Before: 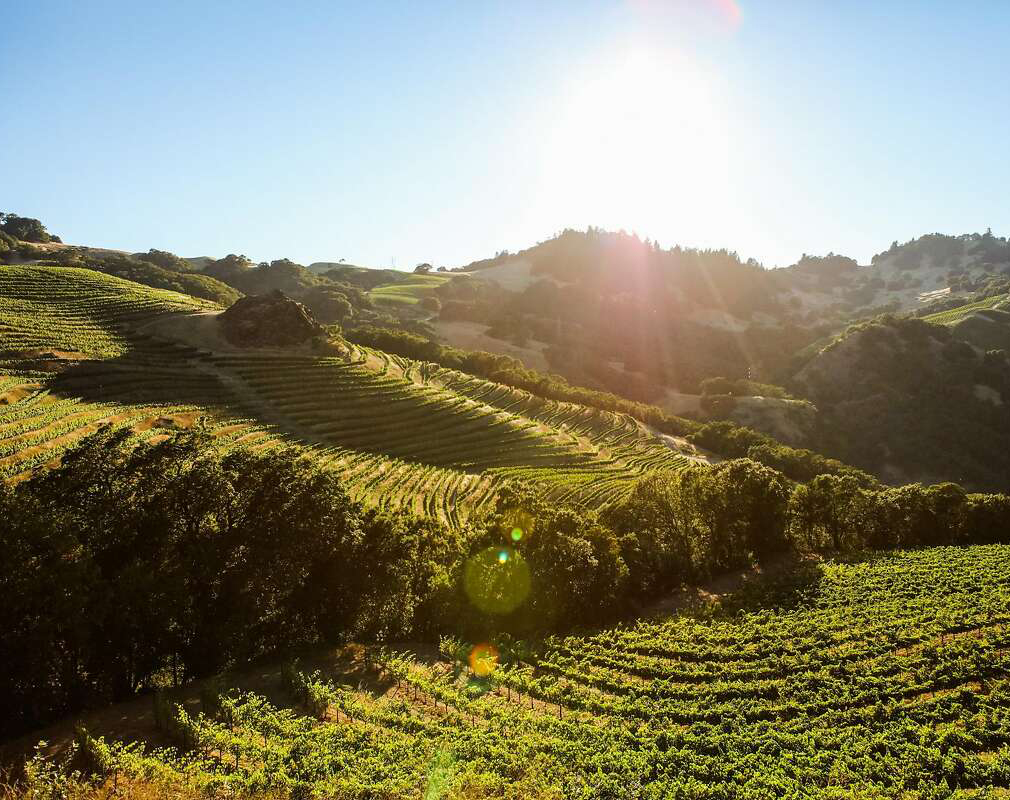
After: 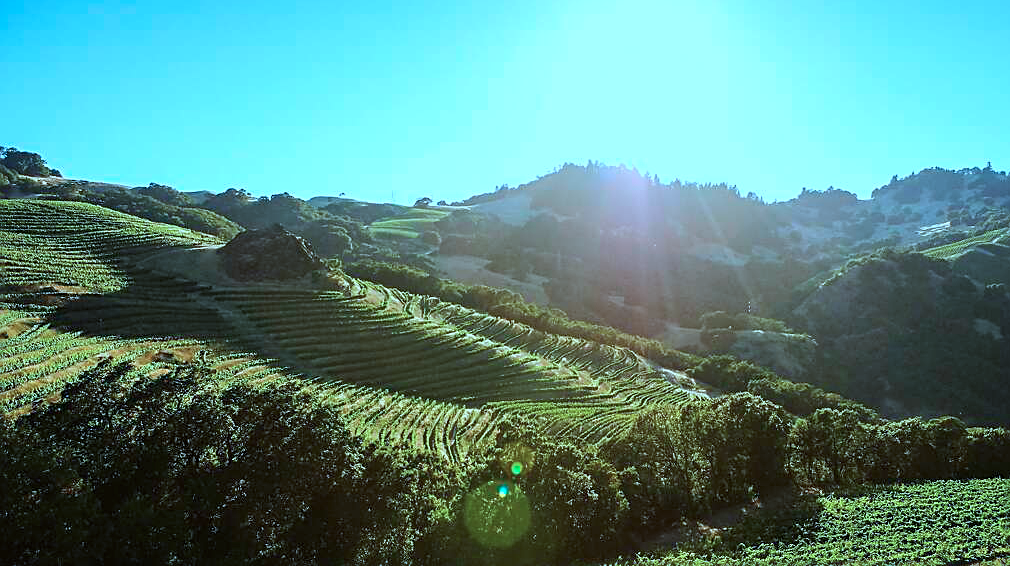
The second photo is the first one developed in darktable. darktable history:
sharpen: on, module defaults
crop and rotate: top 8.296%, bottom 20.894%
color calibration: illuminant custom, x 0.434, y 0.395, temperature 3133.91 K
